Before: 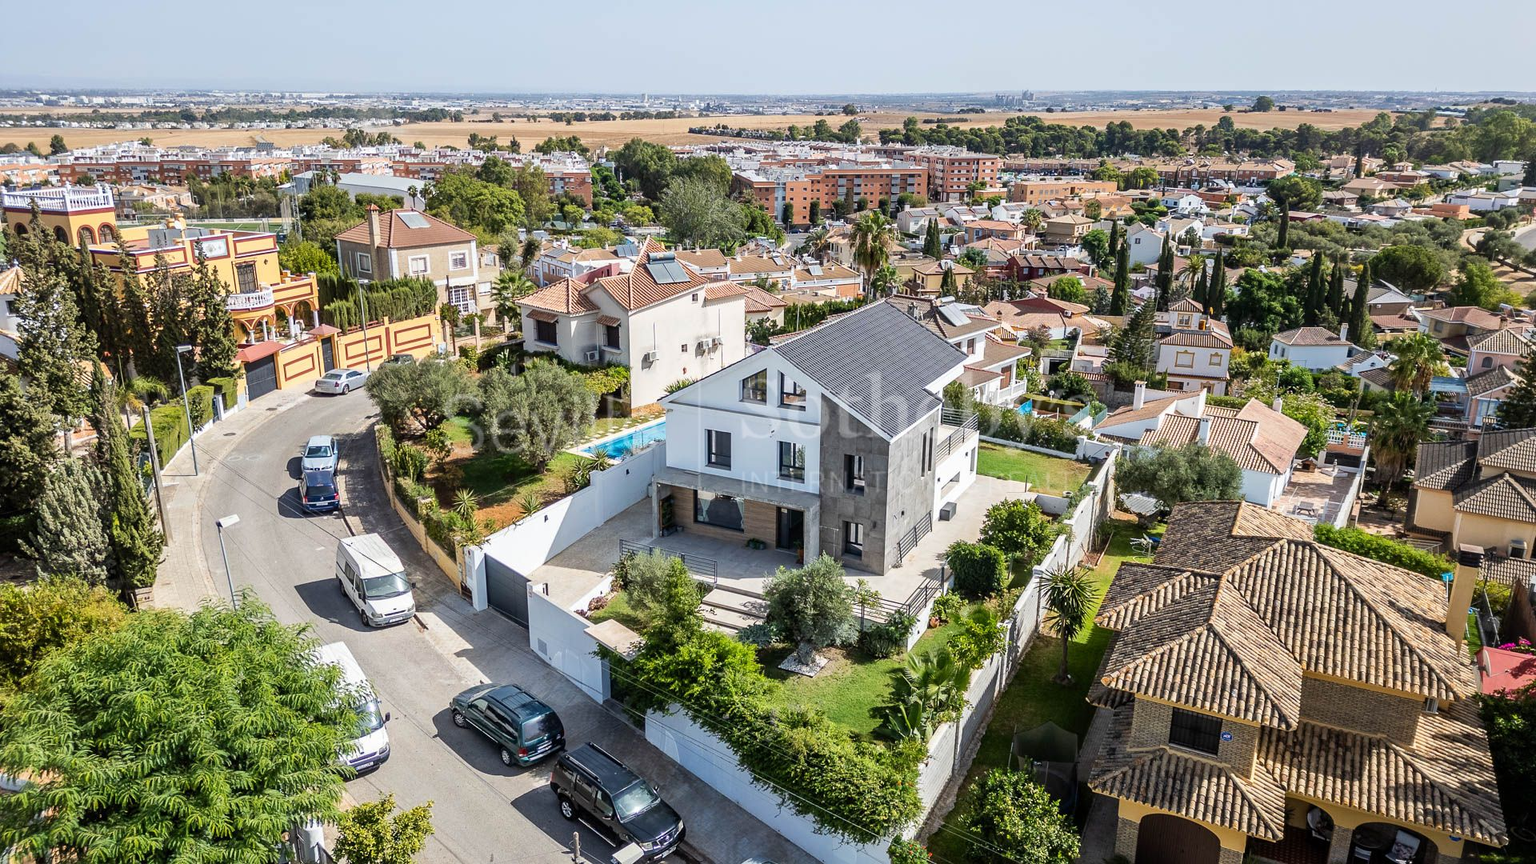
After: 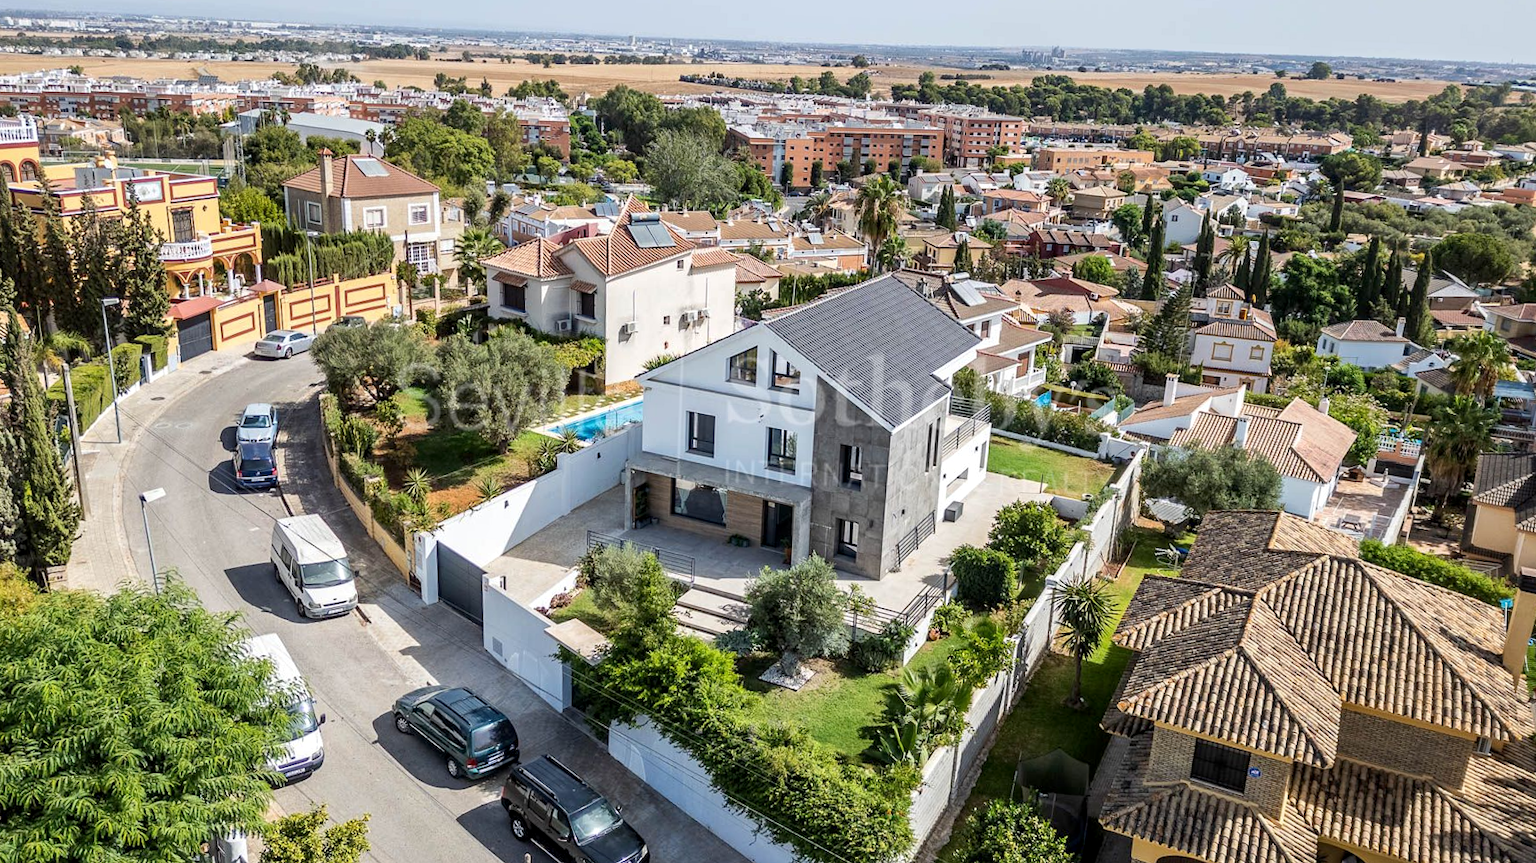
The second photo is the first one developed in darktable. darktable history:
local contrast: highlights 100%, shadows 100%, detail 120%, midtone range 0.2
crop and rotate: angle -1.96°, left 3.097%, top 4.154%, right 1.586%, bottom 0.529%
